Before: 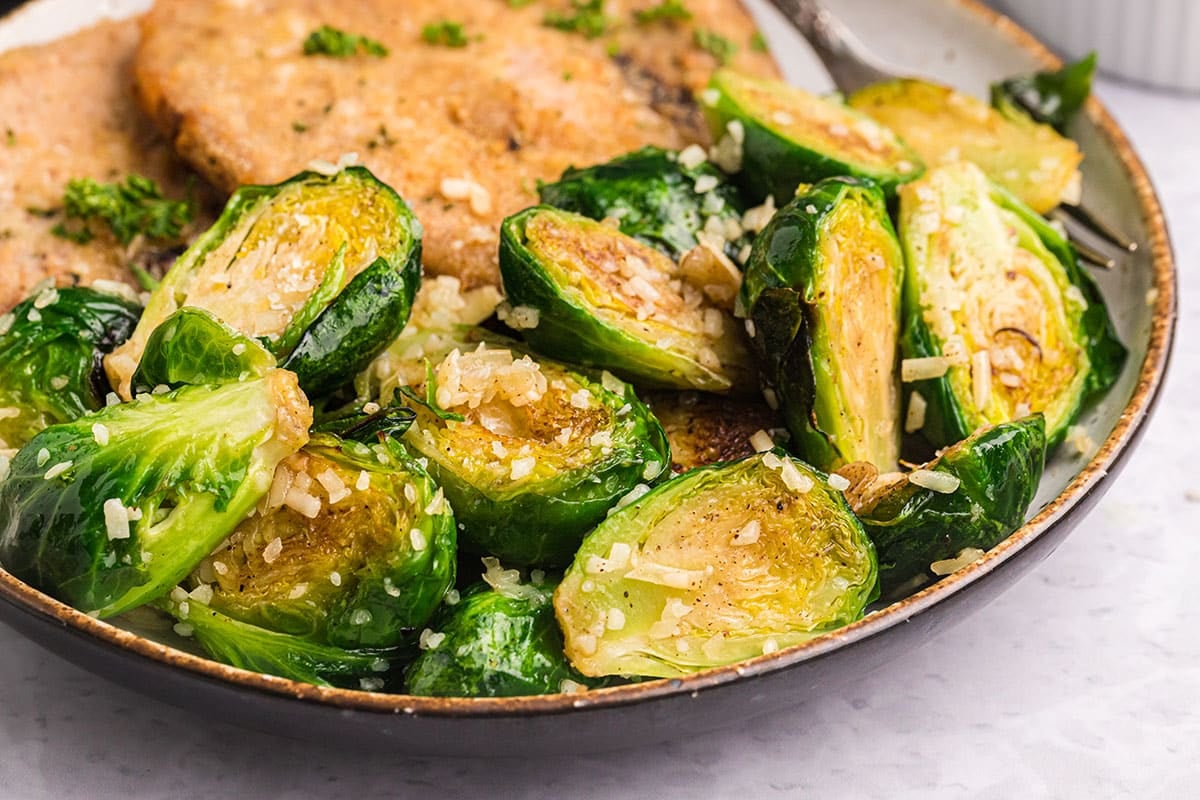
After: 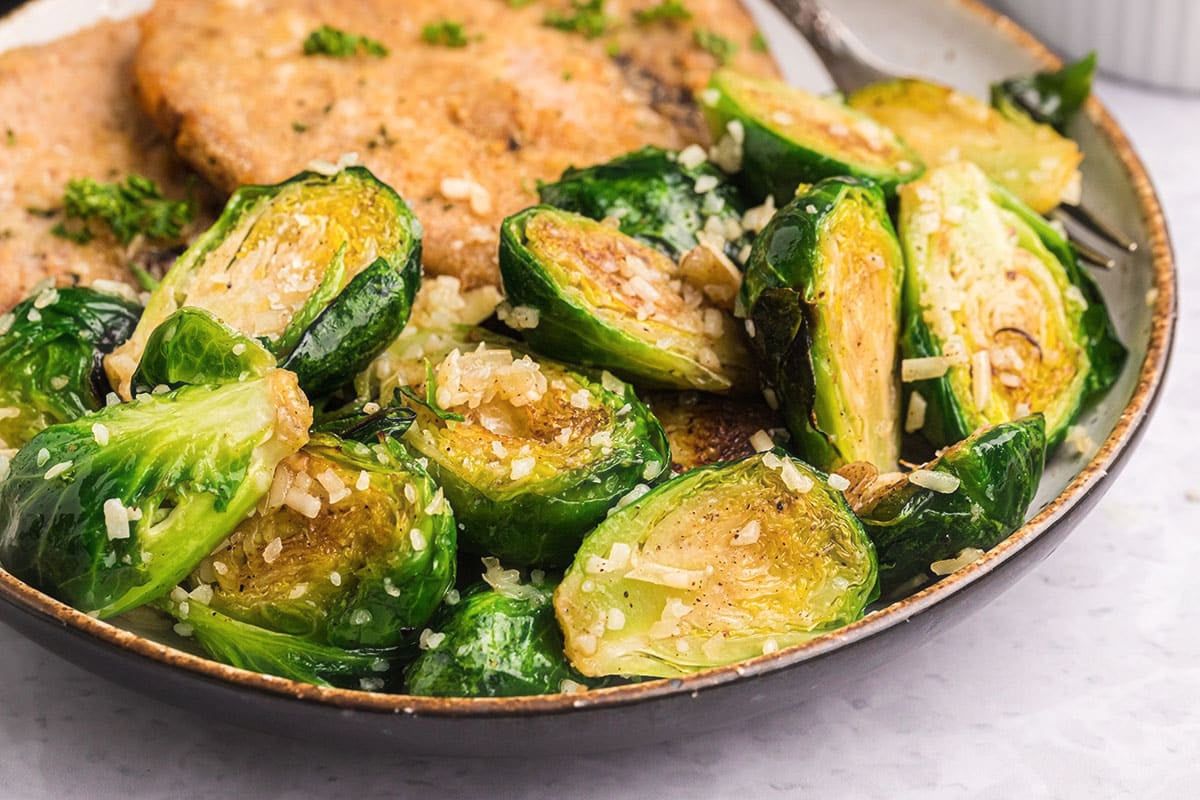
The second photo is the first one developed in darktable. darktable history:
haze removal: strength -0.055, compatibility mode true, adaptive false
